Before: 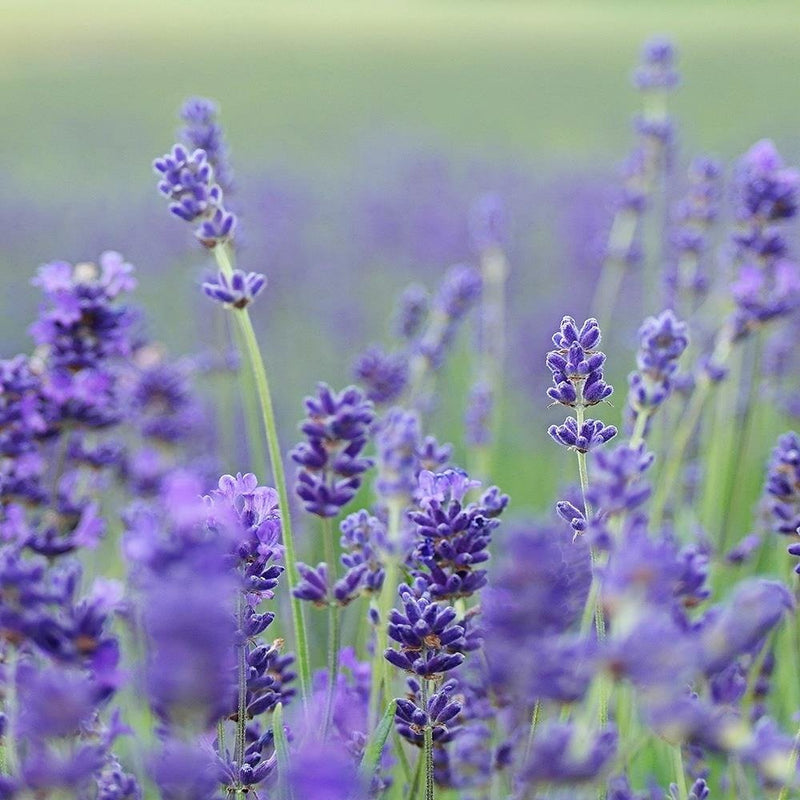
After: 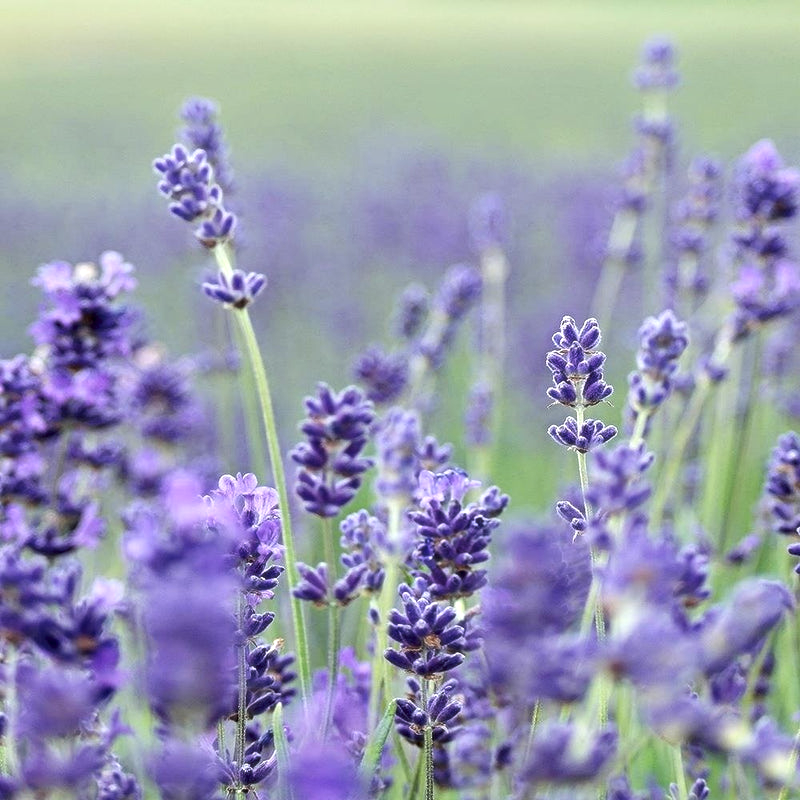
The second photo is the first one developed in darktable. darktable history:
soften: size 10%, saturation 50%, brightness 0.2 EV, mix 10%
contrast equalizer: octaves 7, y [[0.609, 0.611, 0.615, 0.613, 0.607, 0.603], [0.504, 0.498, 0.496, 0.499, 0.506, 0.516], [0 ×6], [0 ×6], [0 ×6]]
bloom: on, module defaults
